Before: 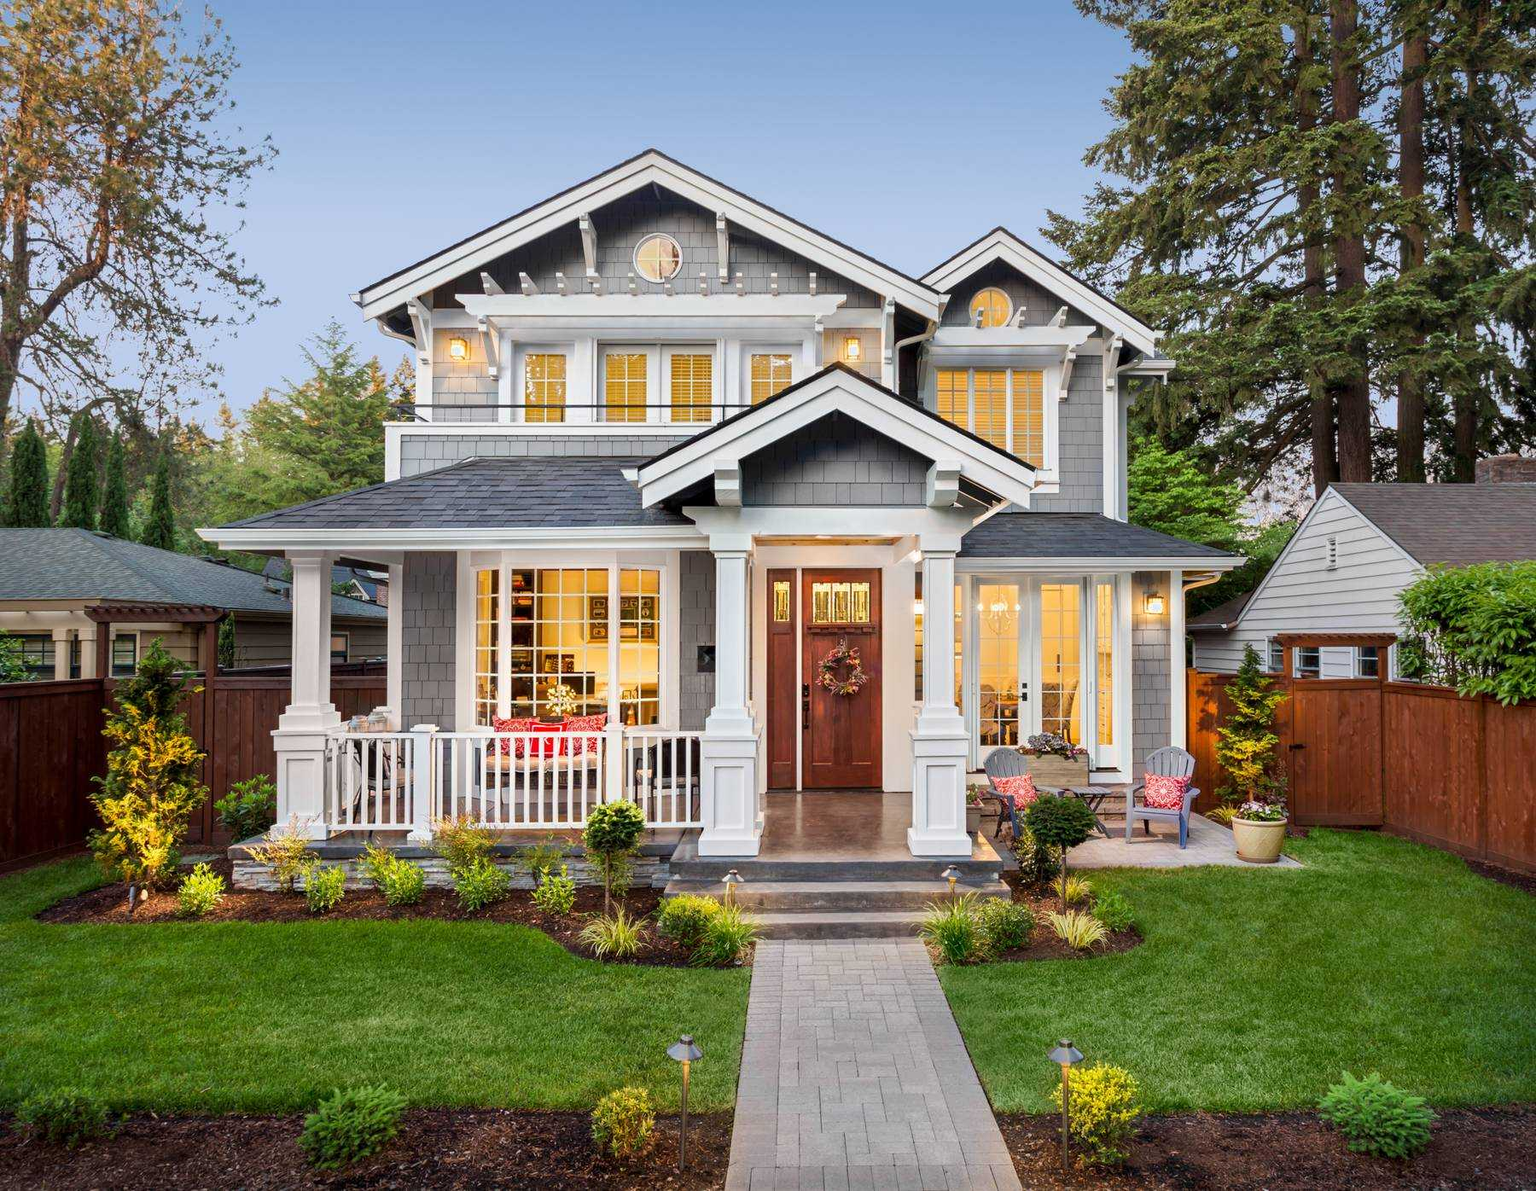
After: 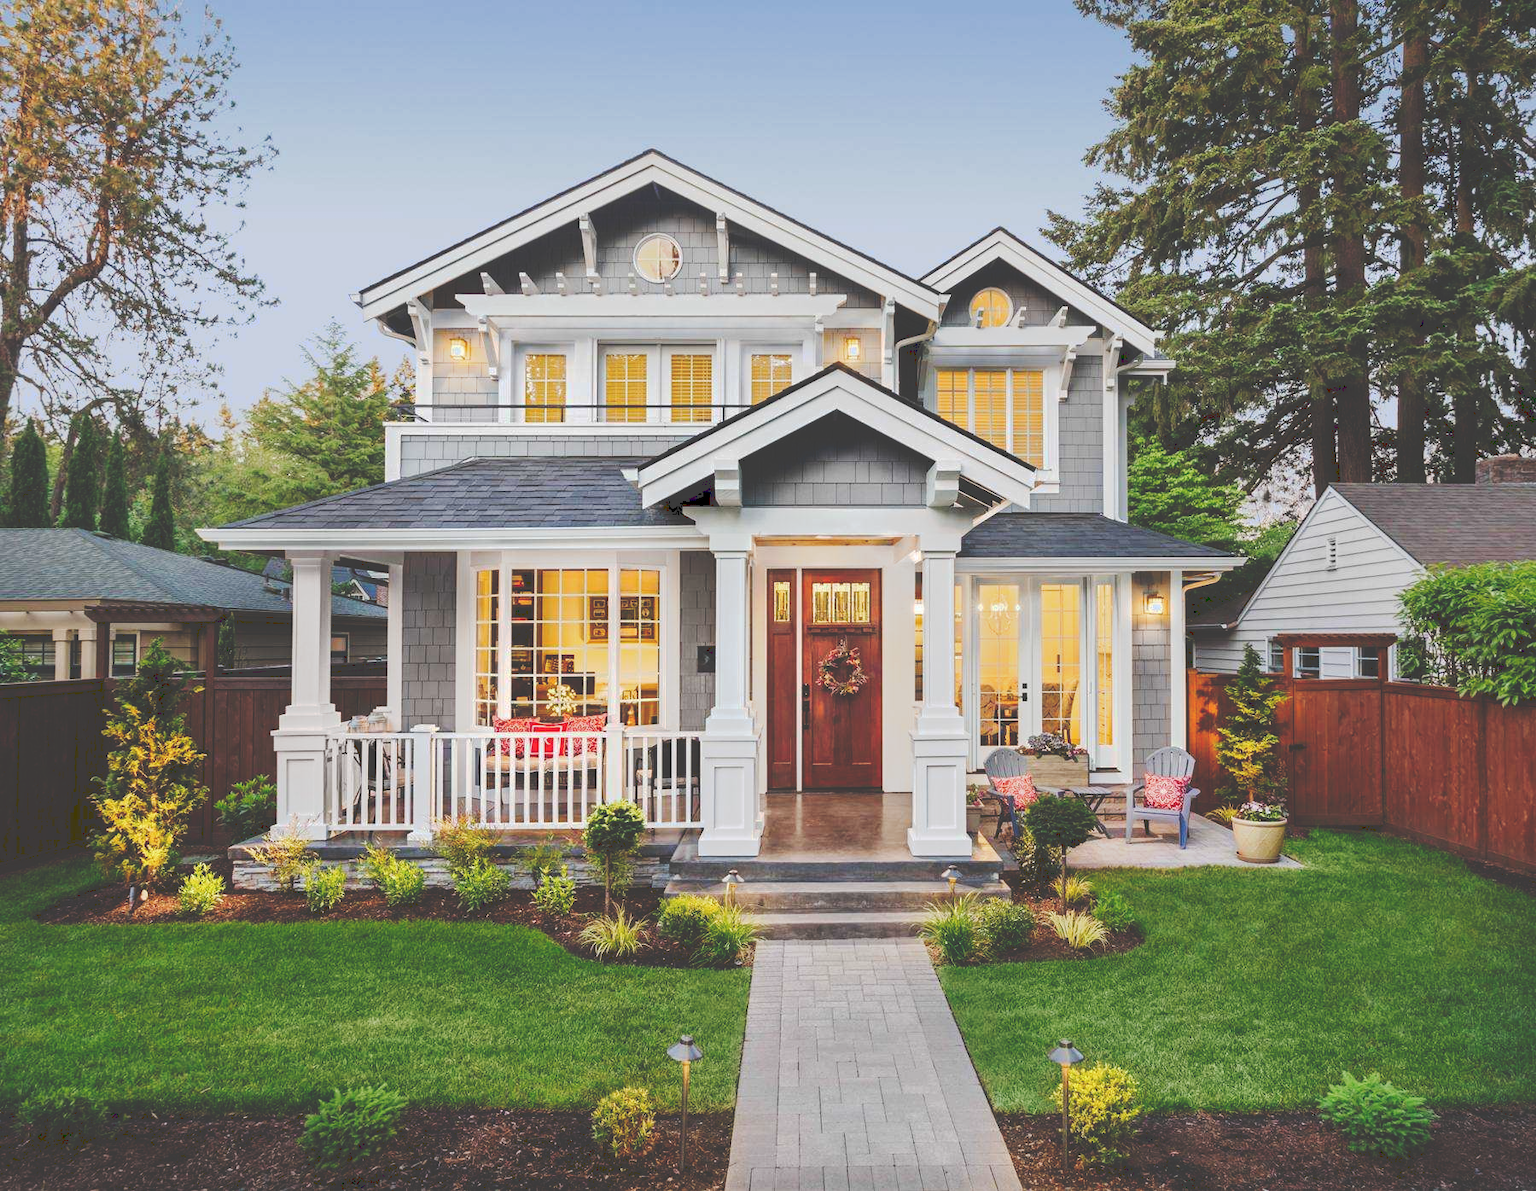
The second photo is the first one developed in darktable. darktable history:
tone curve: curves: ch0 [(0, 0) (0.003, 0.241) (0.011, 0.241) (0.025, 0.242) (0.044, 0.246) (0.069, 0.25) (0.1, 0.251) (0.136, 0.256) (0.177, 0.275) (0.224, 0.293) (0.277, 0.326) (0.335, 0.38) (0.399, 0.449) (0.468, 0.525) (0.543, 0.606) (0.623, 0.683) (0.709, 0.751) (0.801, 0.824) (0.898, 0.871) (1, 1)], preserve colors none
